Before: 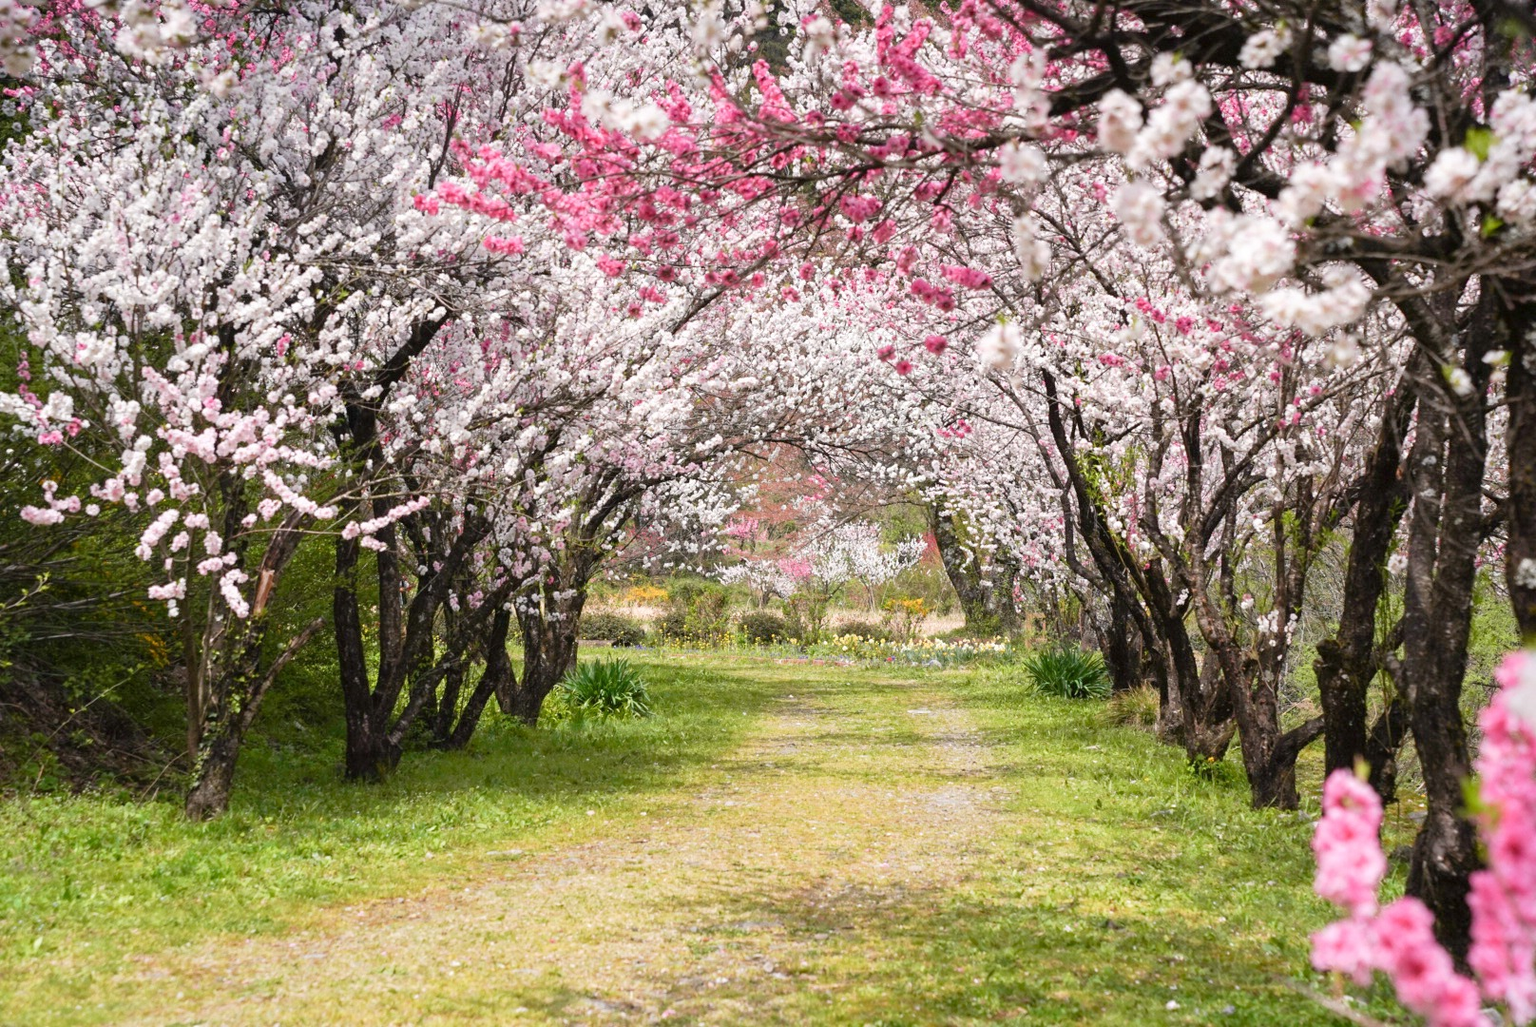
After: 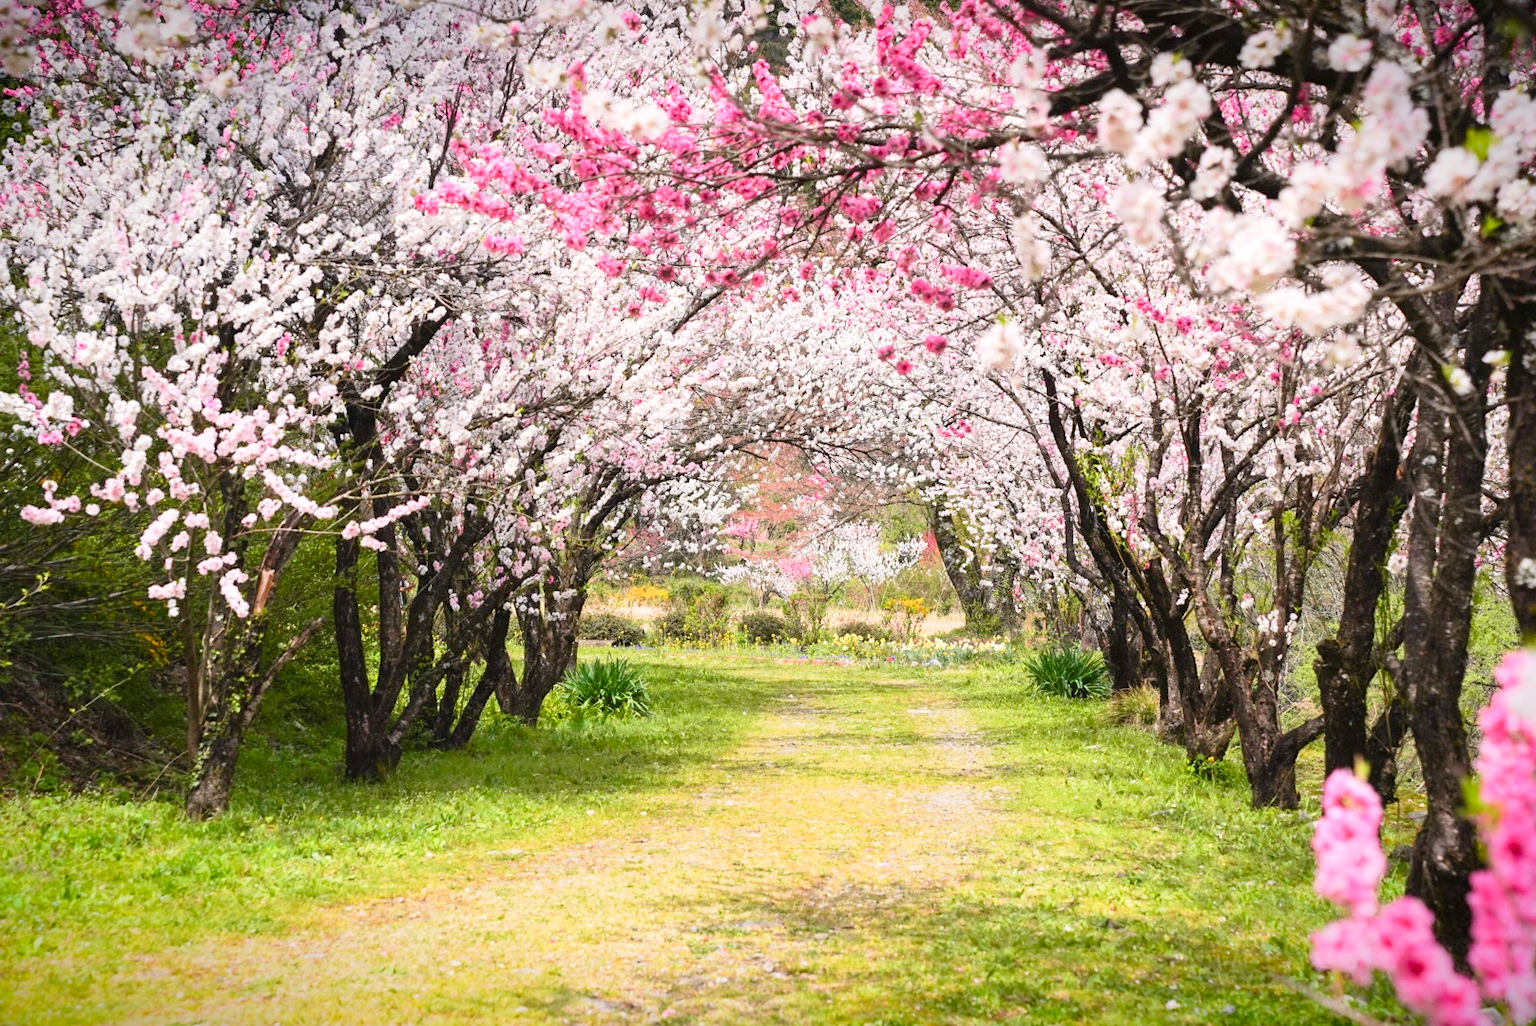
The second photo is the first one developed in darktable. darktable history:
vignetting: fall-off start 98.29%, fall-off radius 100%, brightness -1, saturation 0.5, width/height ratio 1.428
contrast brightness saturation: contrast 0.2, brightness 0.16, saturation 0.22
